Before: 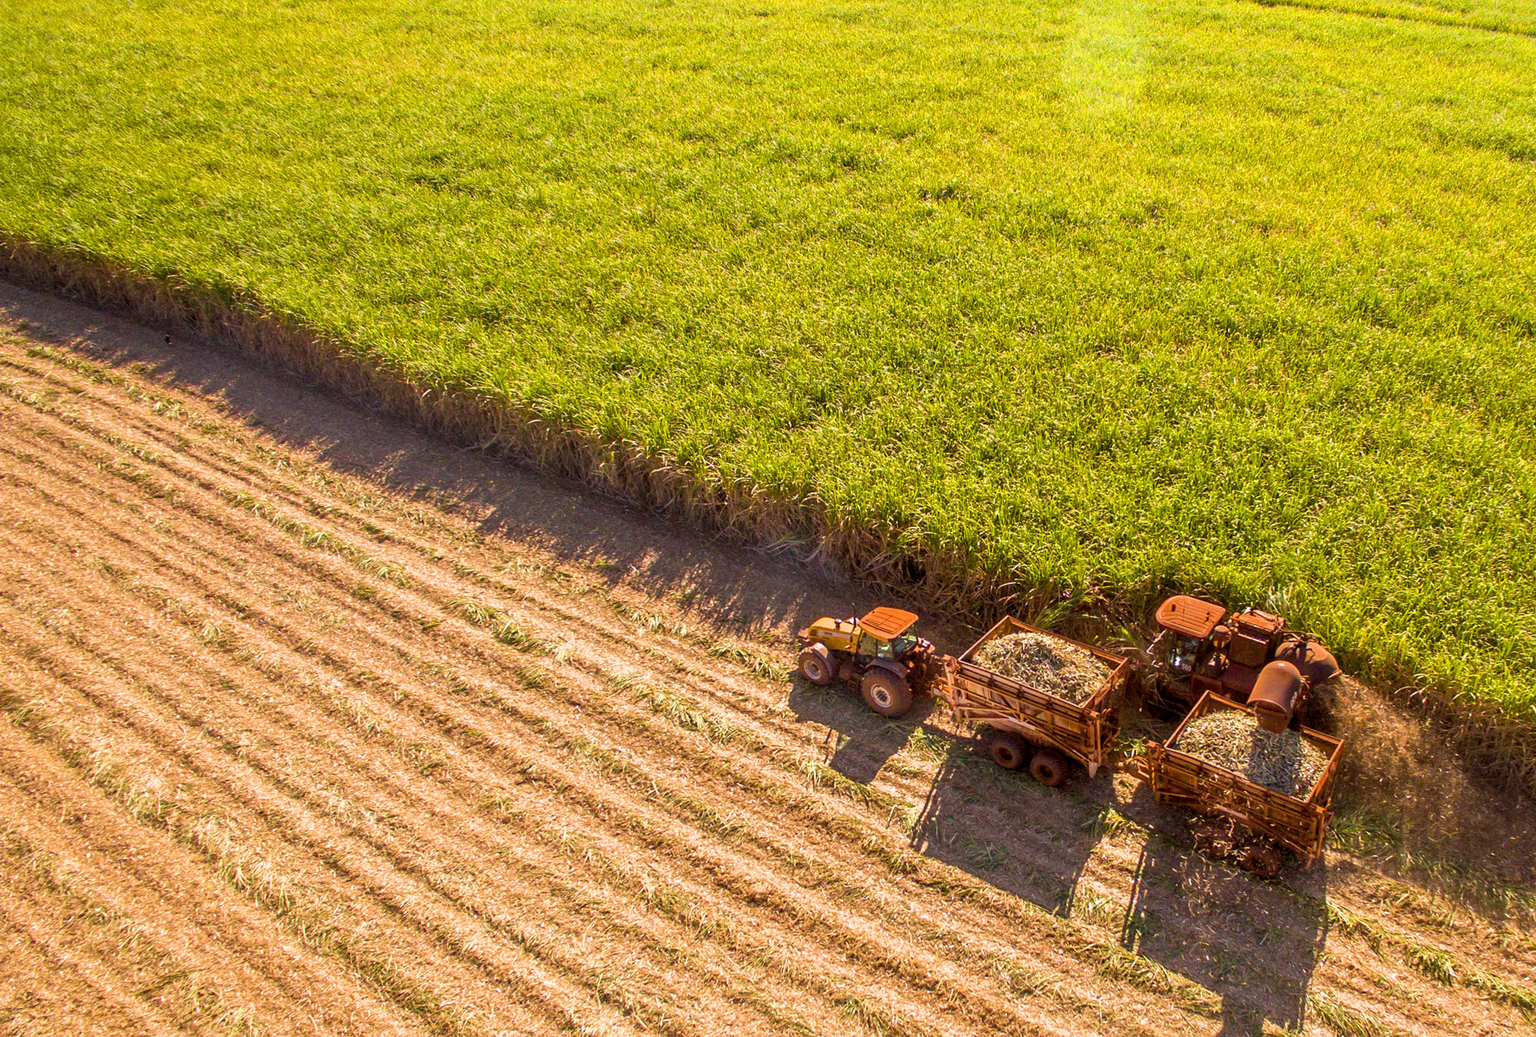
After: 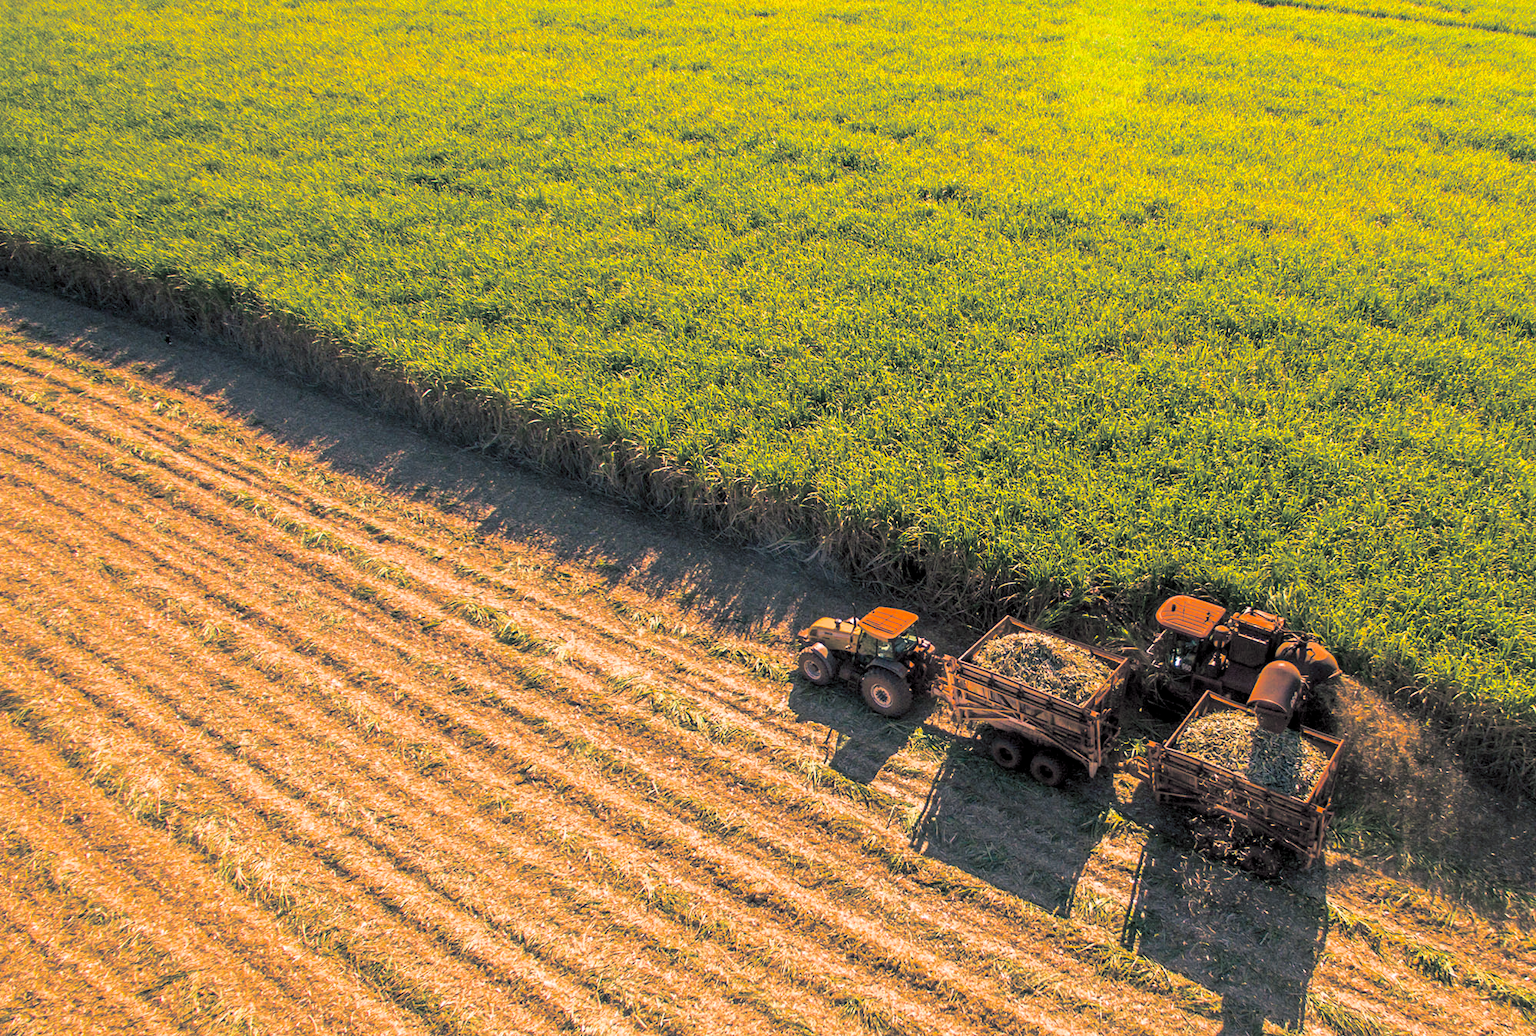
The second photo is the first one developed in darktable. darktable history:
color balance rgb: shadows lift › chroma 2%, shadows lift › hue 217.2°, power › chroma 0.25%, power › hue 60°, highlights gain › chroma 1.5%, highlights gain › hue 309.6°, global offset › luminance -0.5%, perceptual saturation grading › global saturation 15%, global vibrance 20%
split-toning: shadows › hue 205.2°, shadows › saturation 0.43, highlights › hue 54°, highlights › saturation 0.54
